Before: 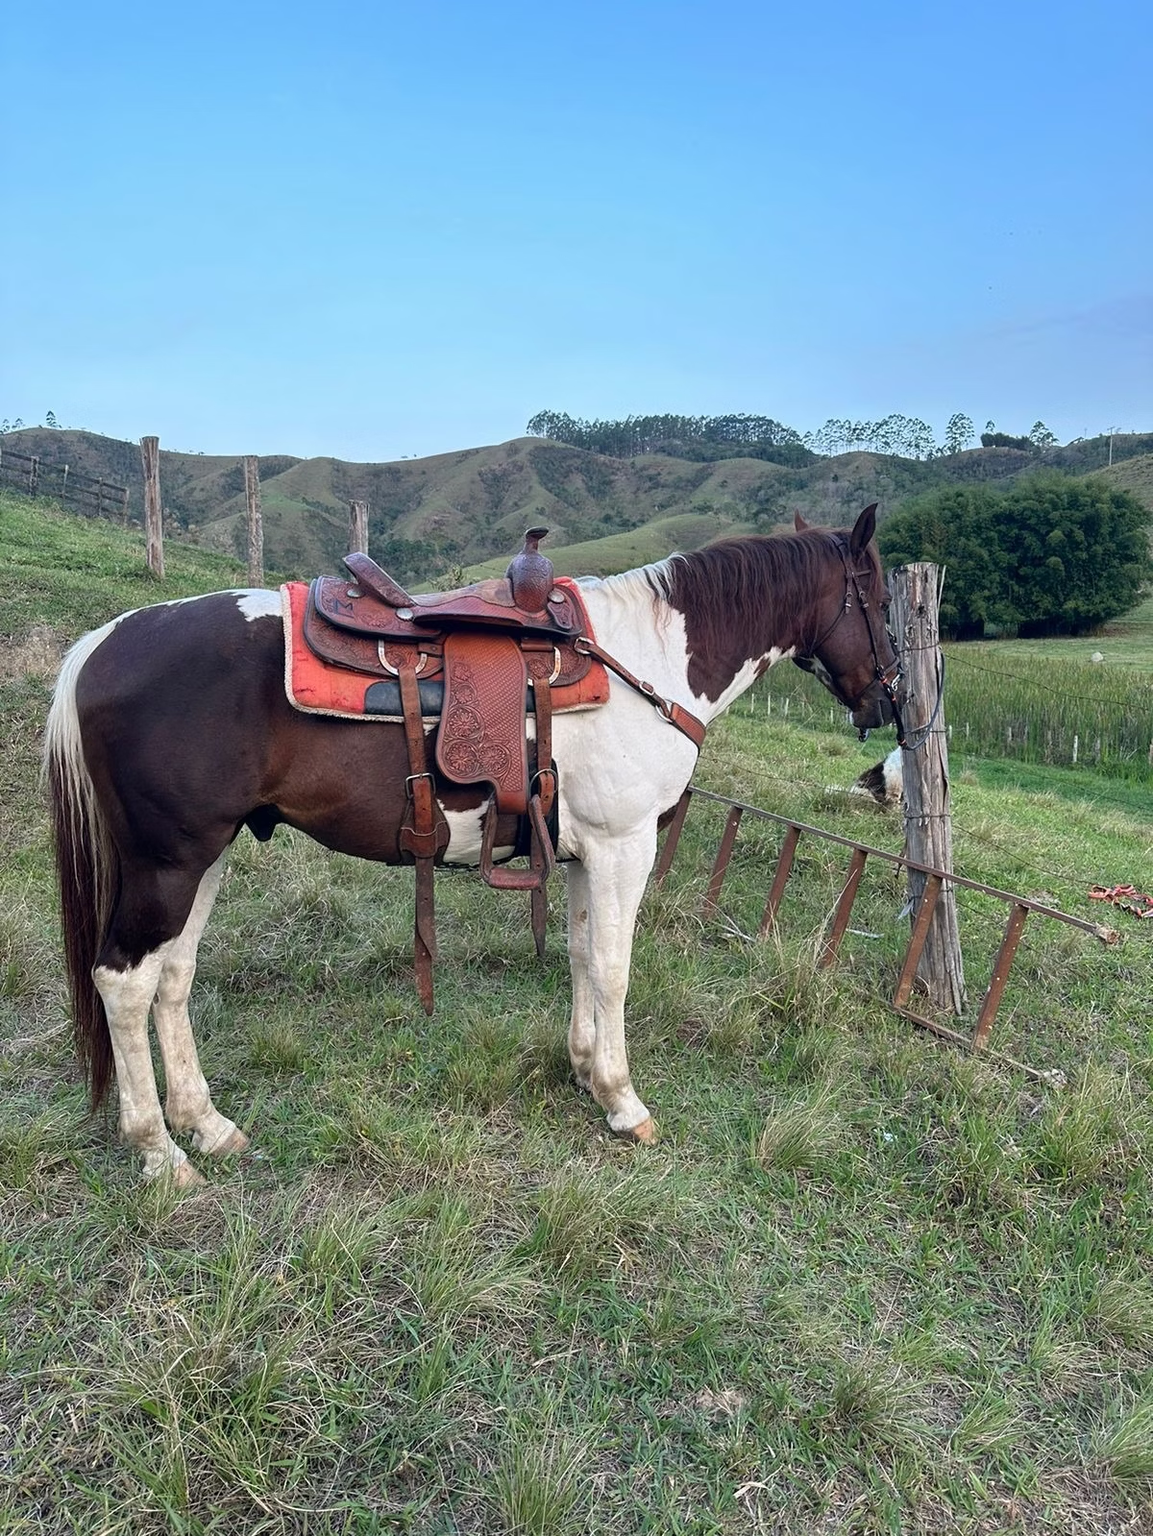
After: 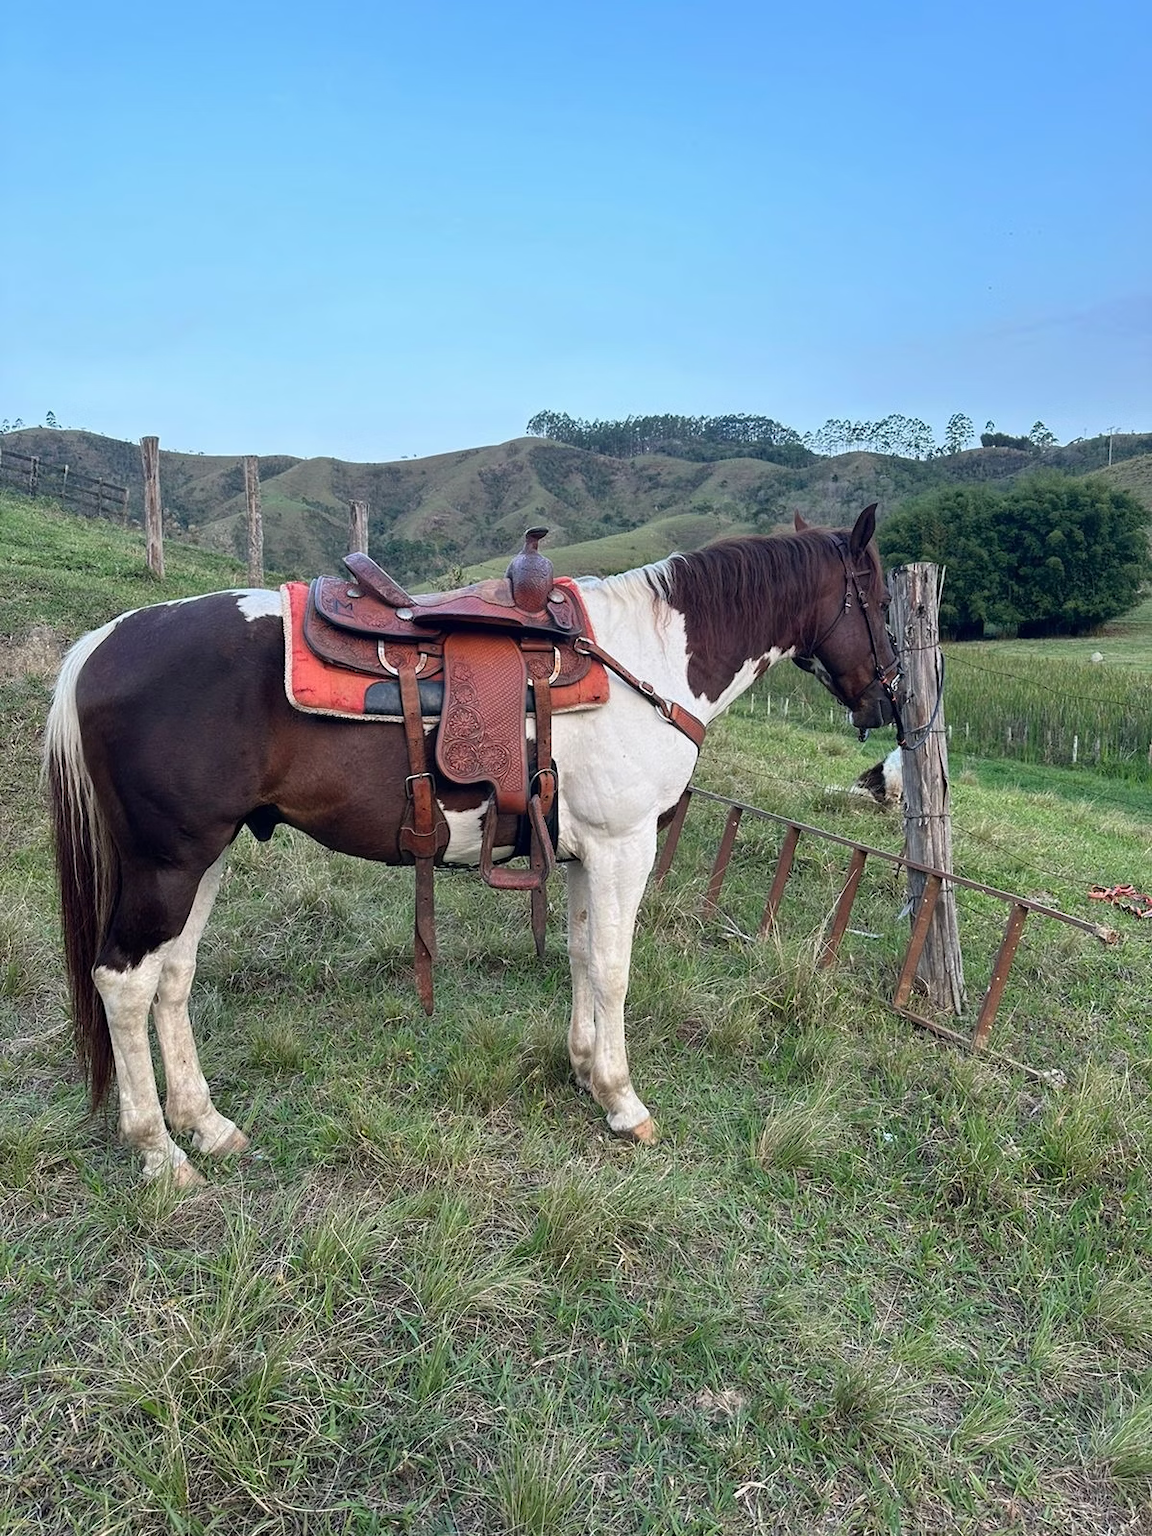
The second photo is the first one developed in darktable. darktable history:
color correction: highlights a* -0.145, highlights b* 0.1
